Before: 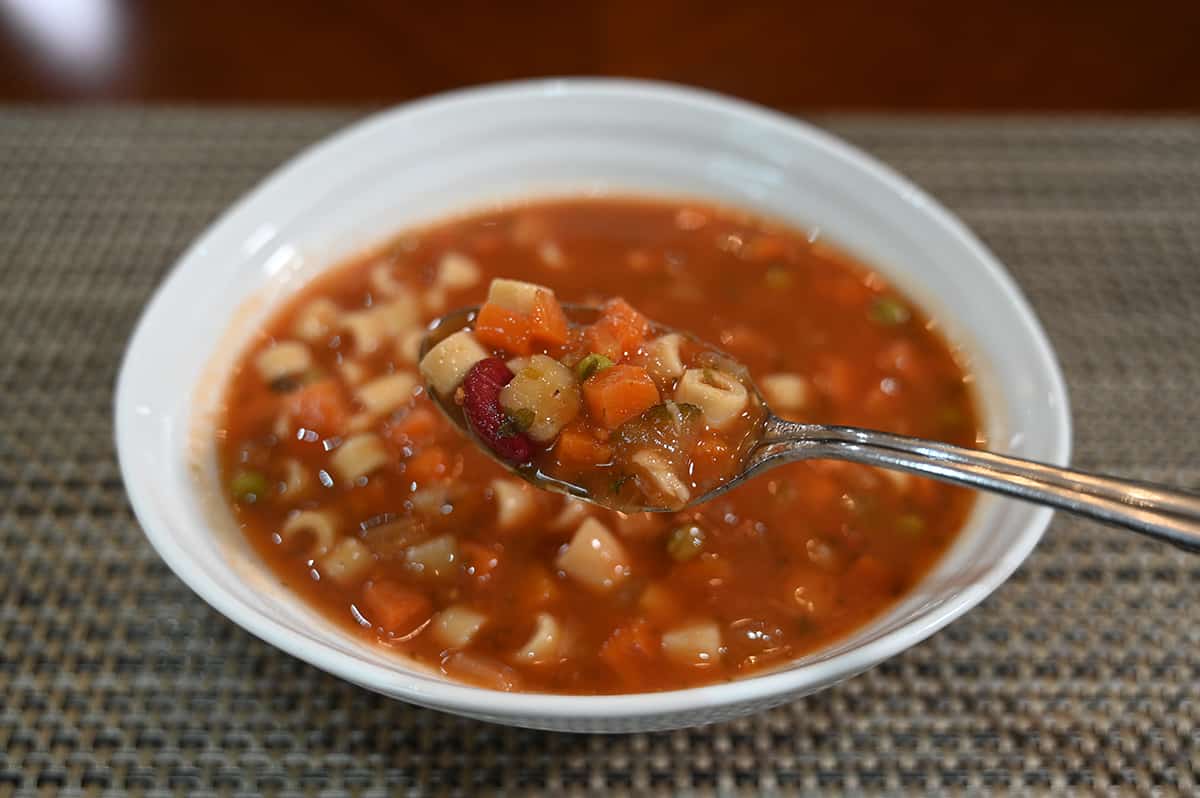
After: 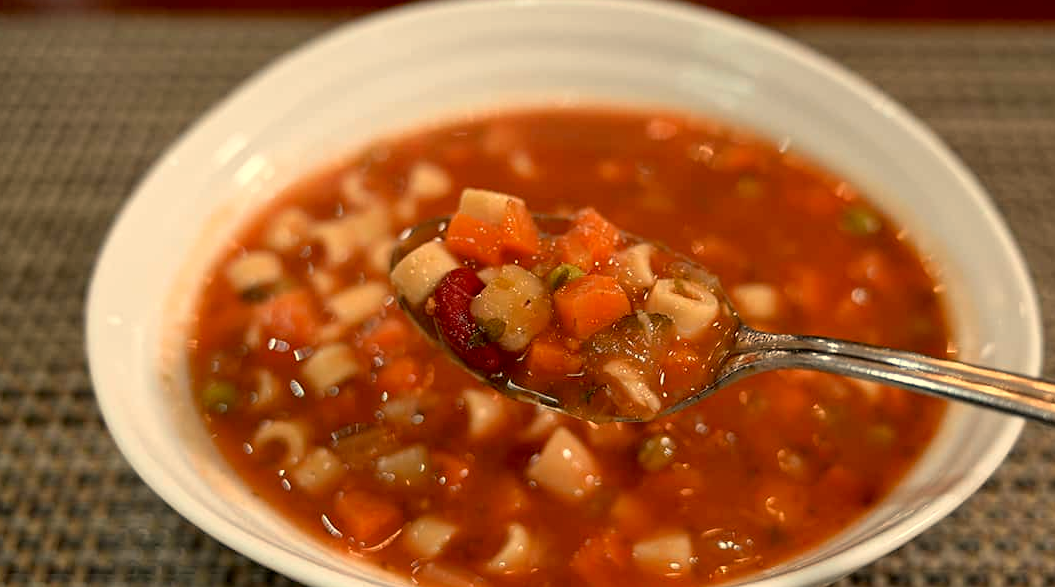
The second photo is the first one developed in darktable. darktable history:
crop and rotate: left 2.425%, top 11.305%, right 9.6%, bottom 15.08%
exposure: black level correction 0.009, exposure 0.014 EV, compensate highlight preservation false
white balance: red 1.138, green 0.996, blue 0.812
